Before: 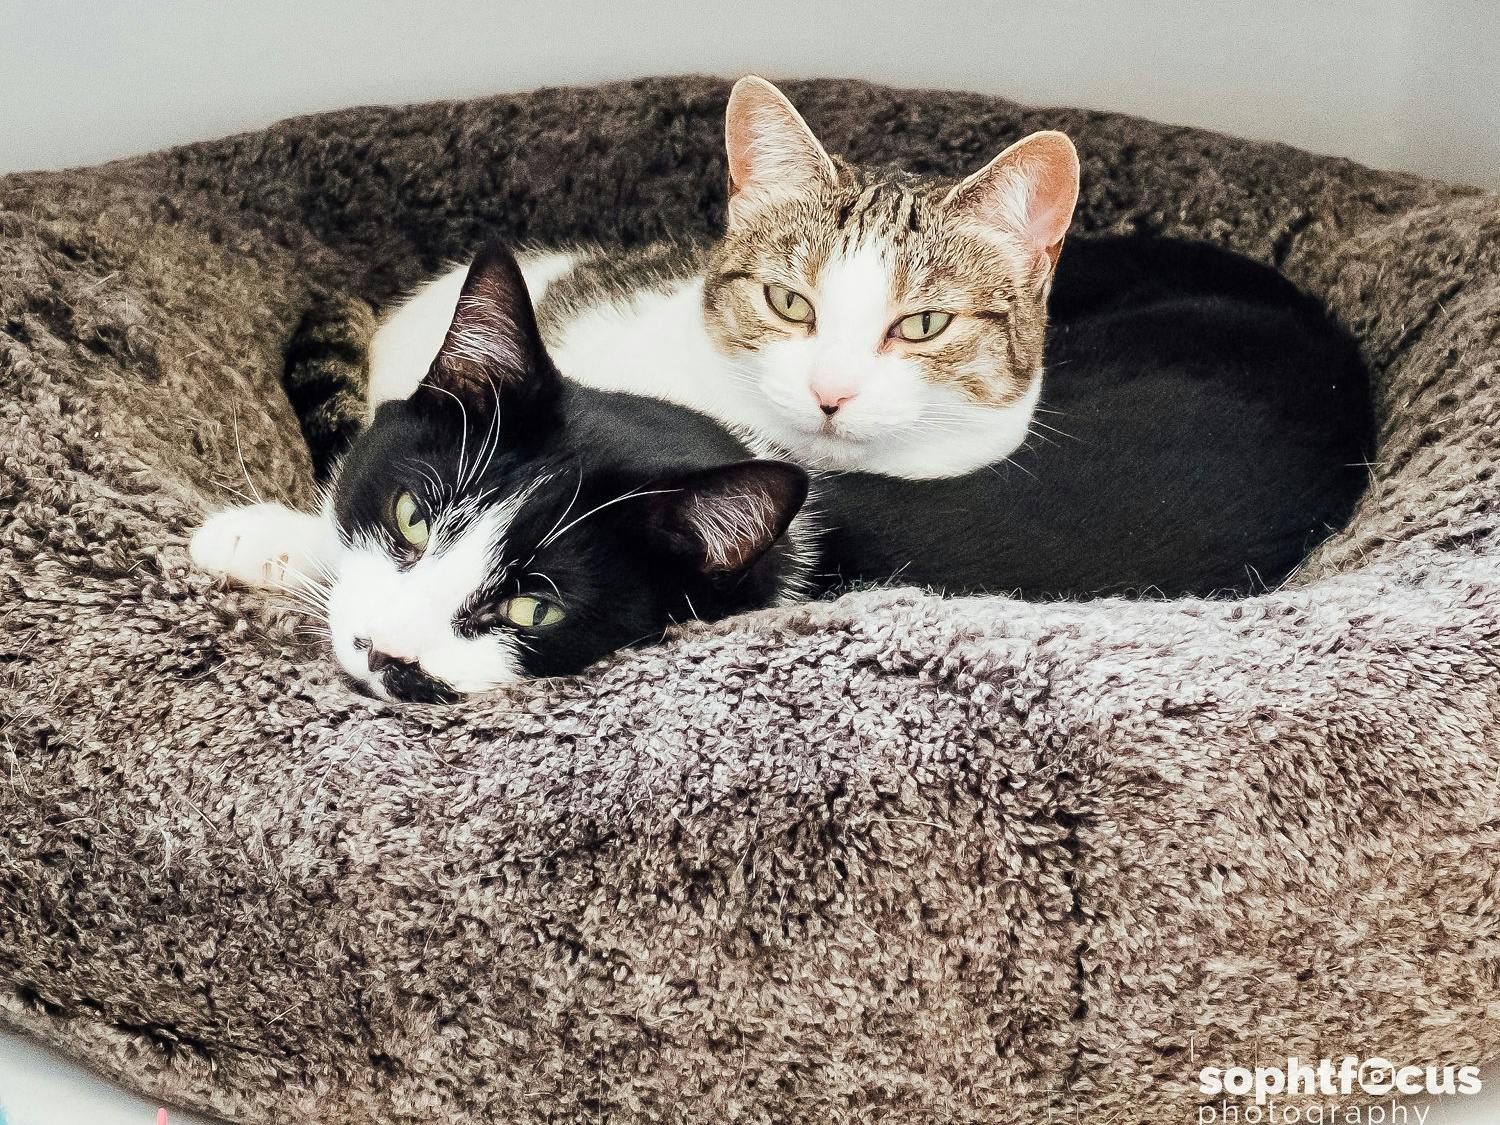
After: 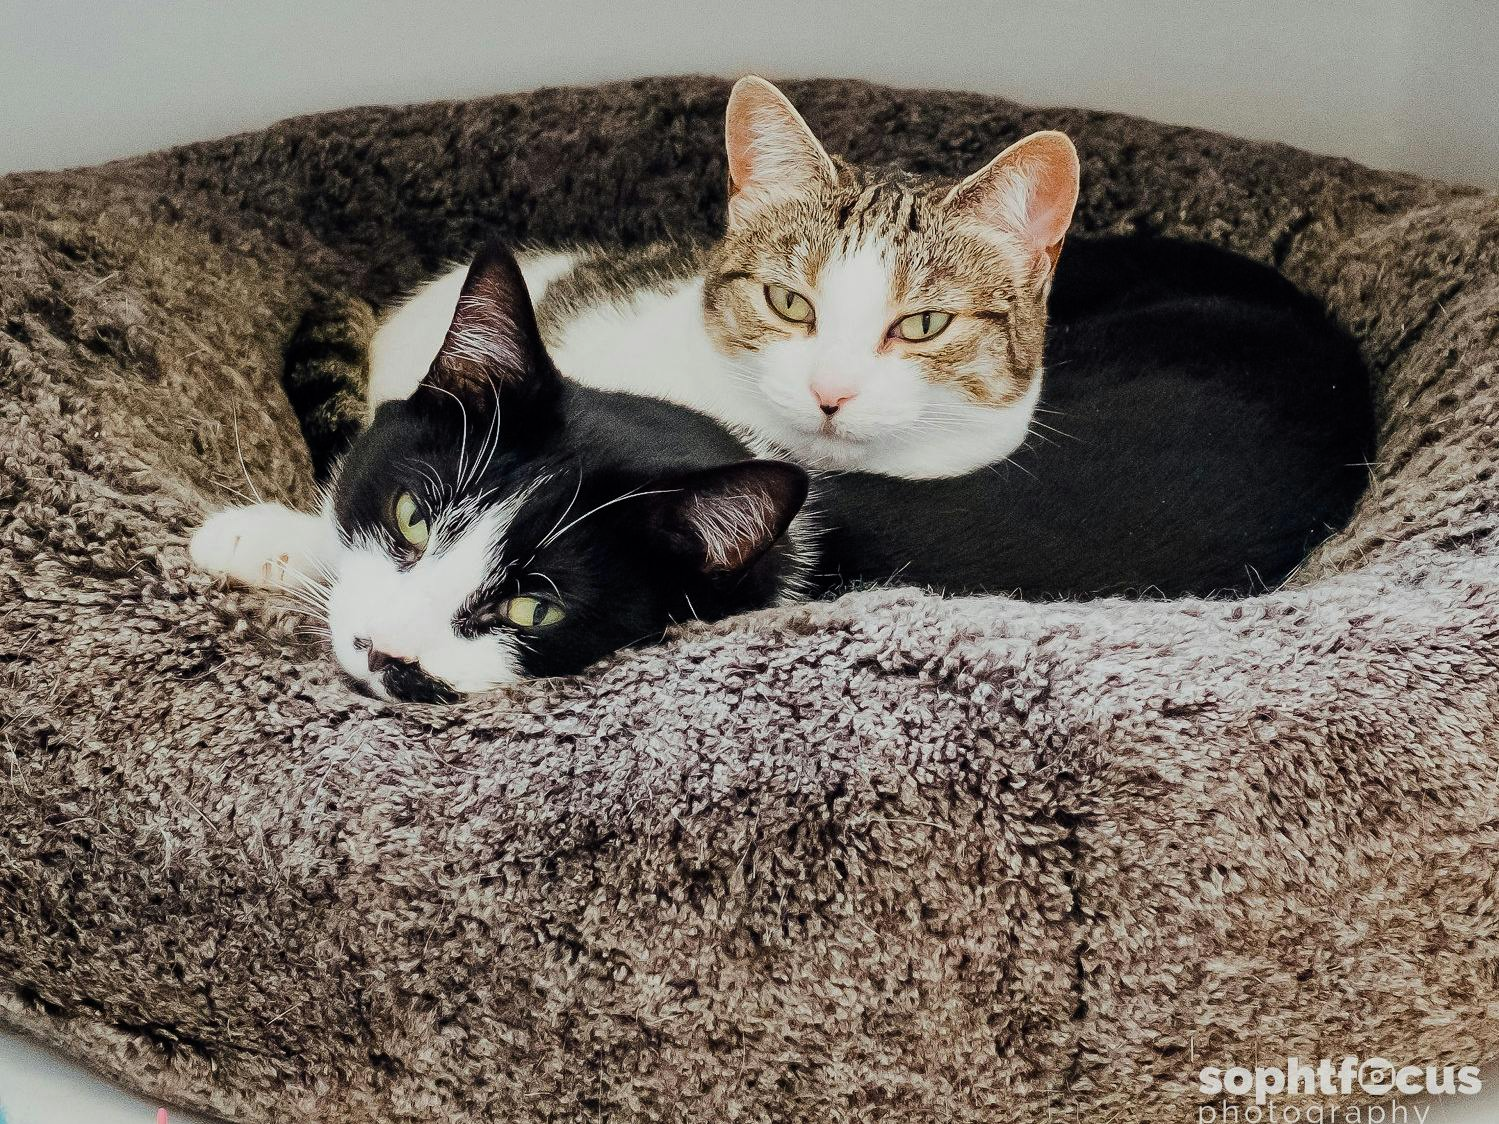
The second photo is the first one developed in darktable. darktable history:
exposure: exposure -0.582 EV, compensate highlight preservation false
color balance: contrast 6.48%, output saturation 113.3%
